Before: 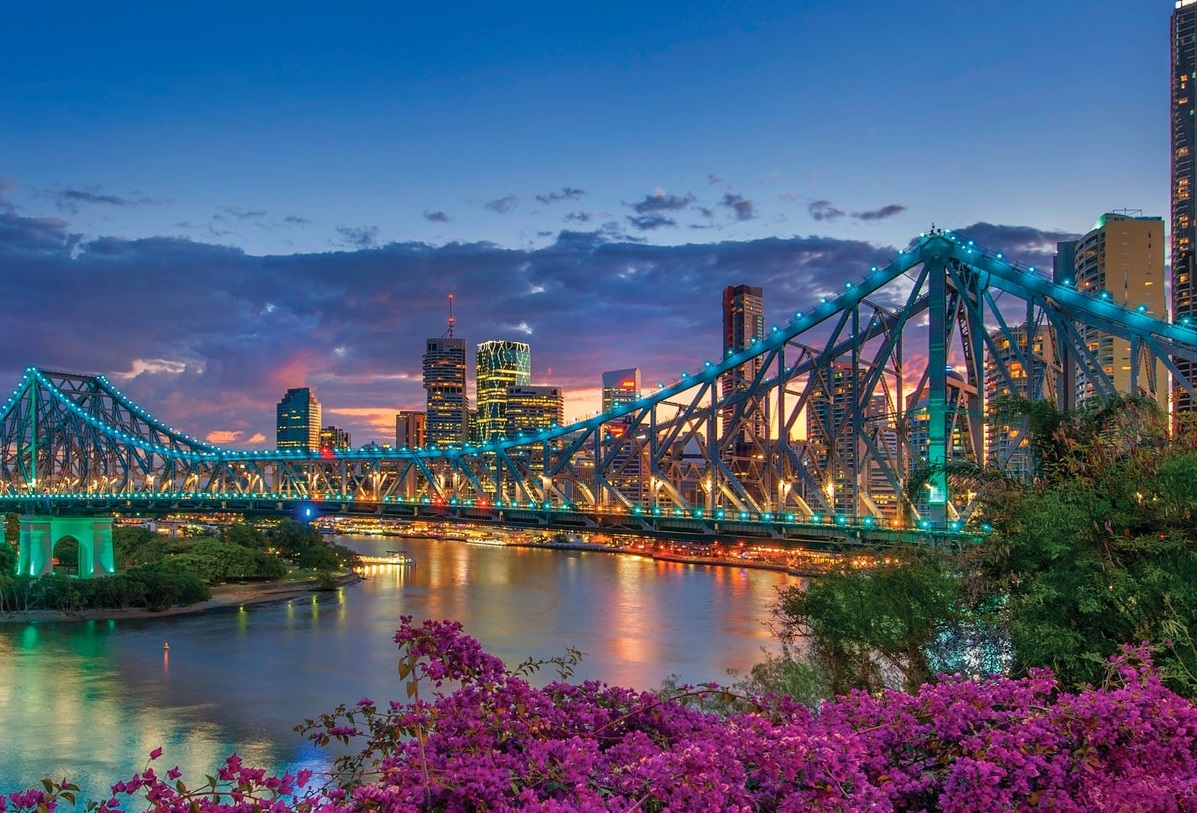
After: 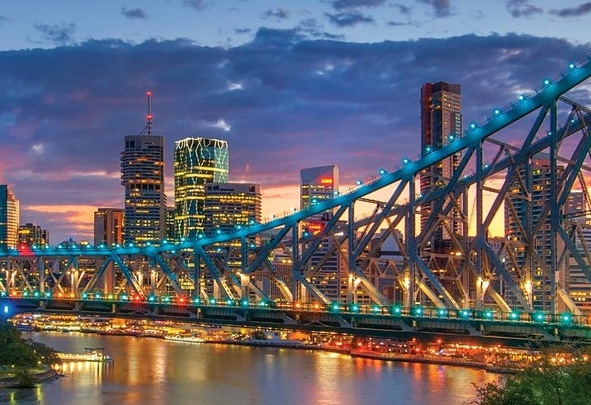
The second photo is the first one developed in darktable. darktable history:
crop: left 25.301%, top 25.065%, right 25.313%, bottom 25.088%
